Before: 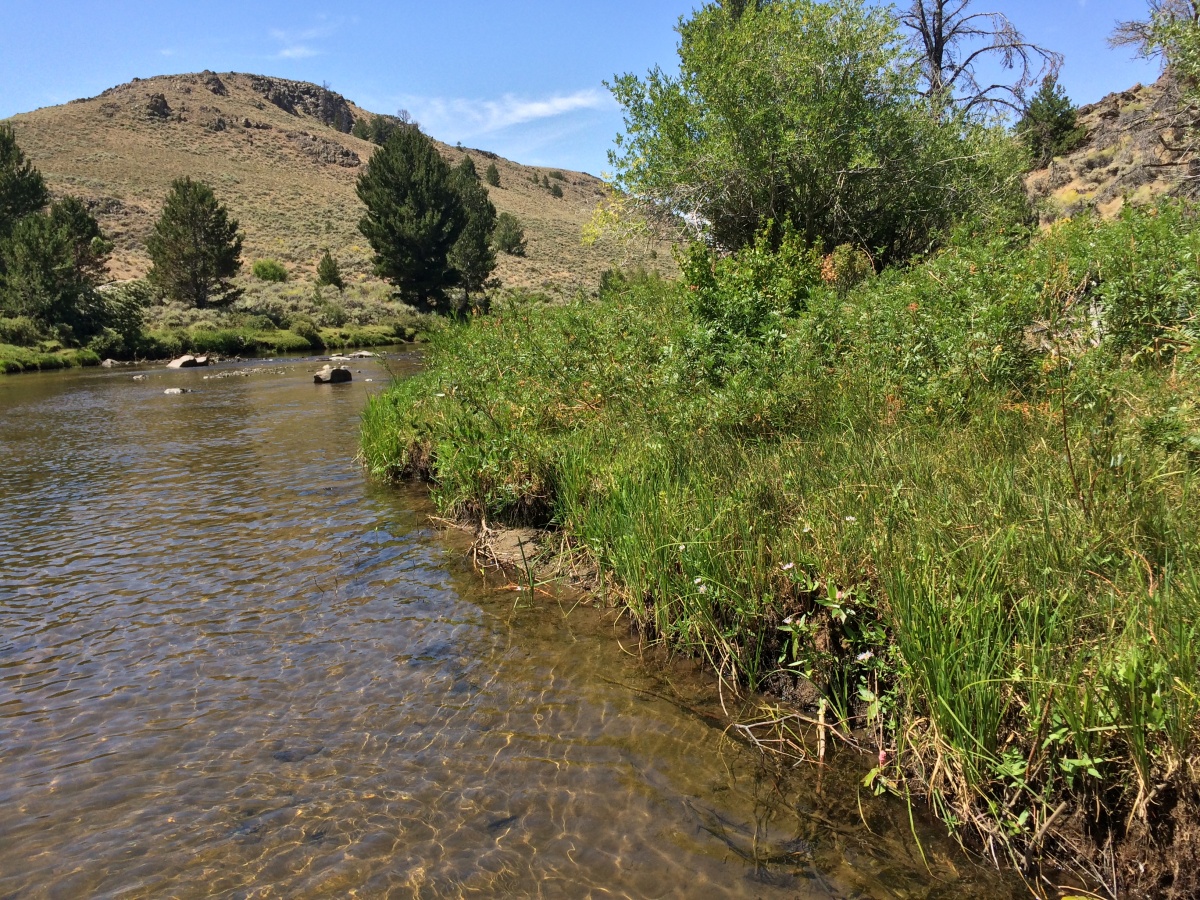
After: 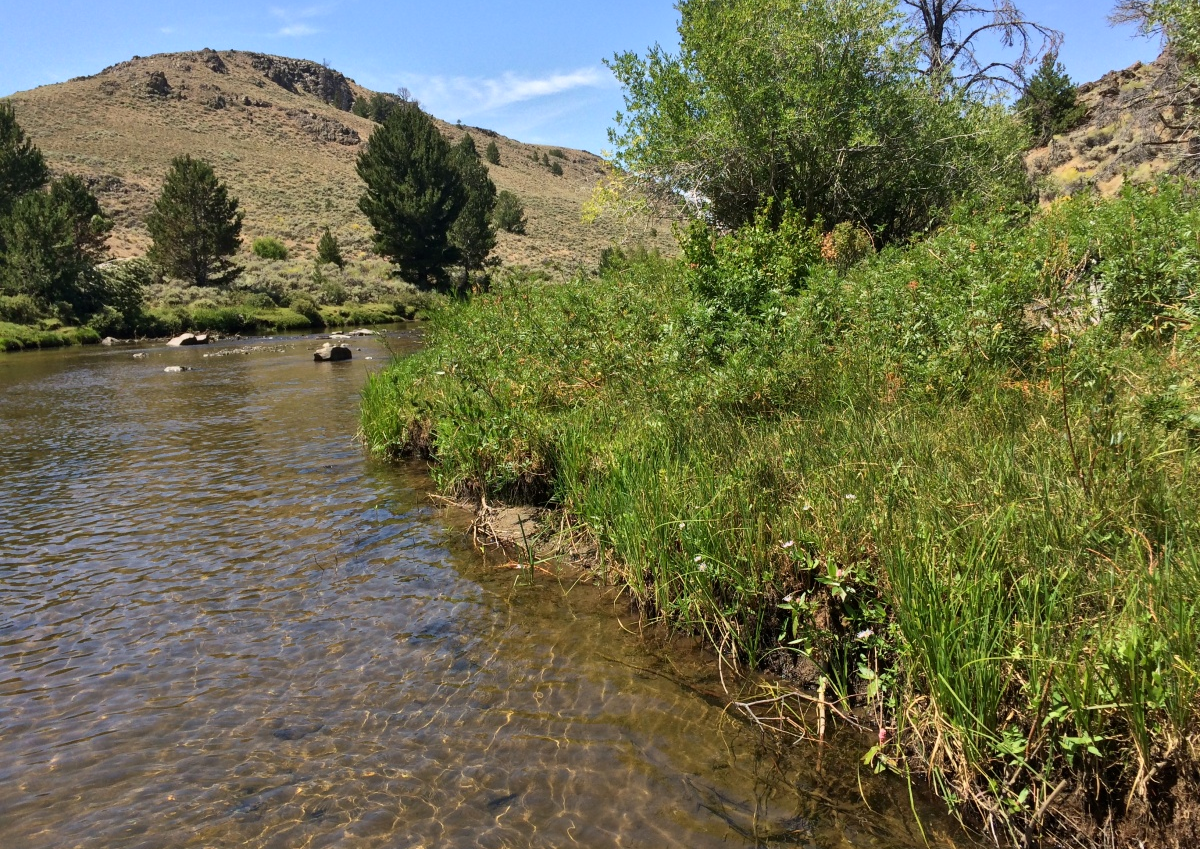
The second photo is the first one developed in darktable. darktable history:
tone equalizer: edges refinement/feathering 500, mask exposure compensation -1.57 EV, preserve details no
crop and rotate: top 2.54%, bottom 3.027%
contrast brightness saturation: contrast 0.085, saturation 0.023
